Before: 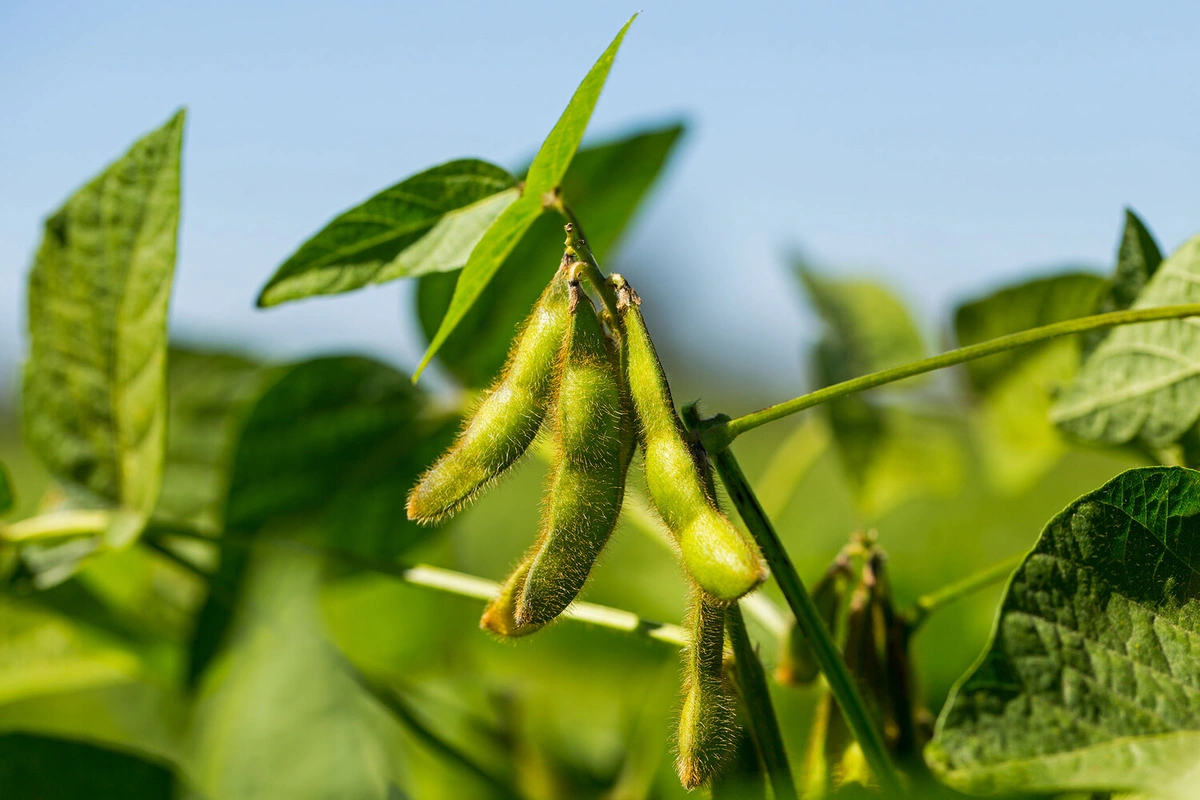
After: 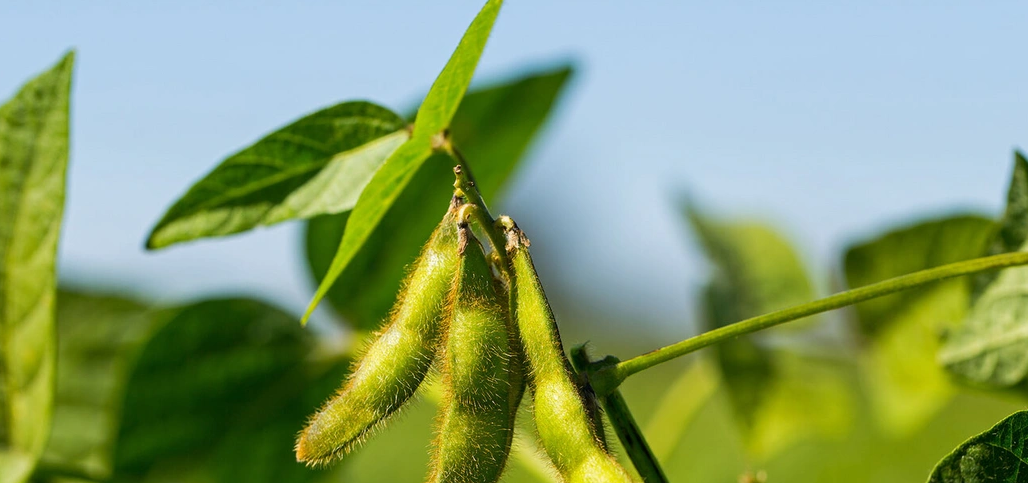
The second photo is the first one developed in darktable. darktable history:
crop and rotate: left 9.297%, top 7.302%, right 4.975%, bottom 32.306%
